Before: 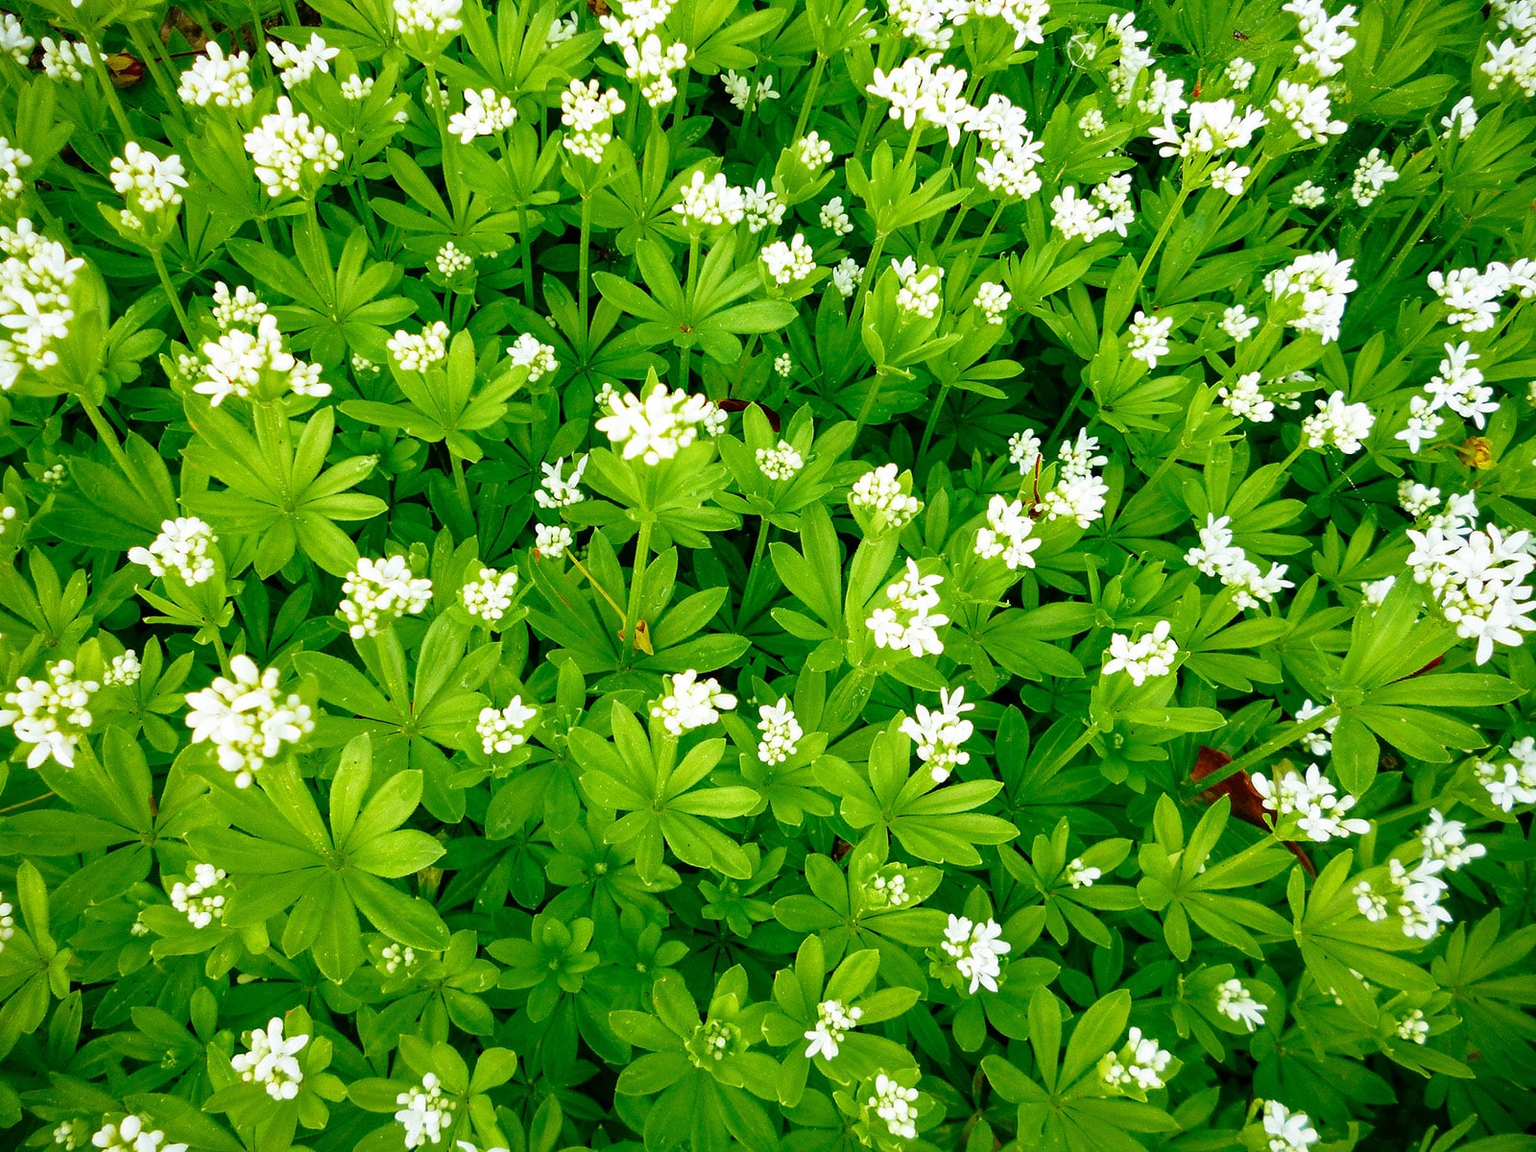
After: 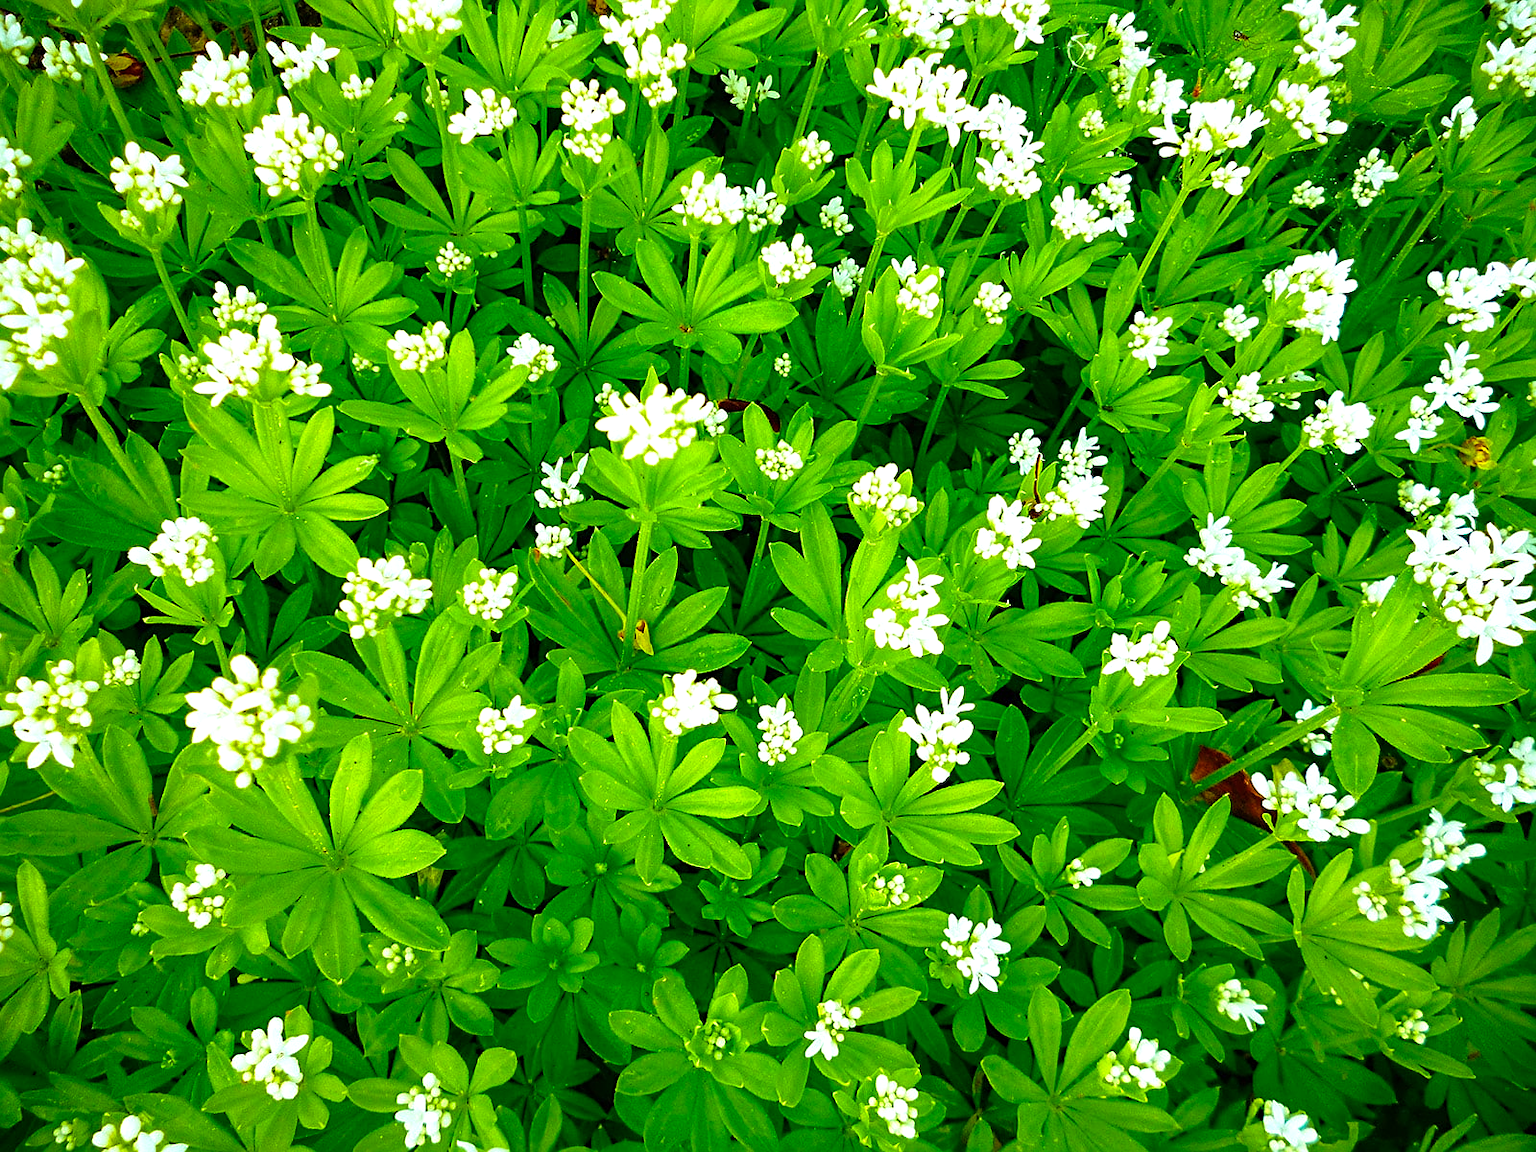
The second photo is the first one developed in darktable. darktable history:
color balance rgb: highlights gain › luminance 20.05%, highlights gain › chroma 2.799%, highlights gain › hue 170.84°, perceptual saturation grading › global saturation -0.118%, global vibrance 43.023%
velvia: on, module defaults
sharpen: on, module defaults
